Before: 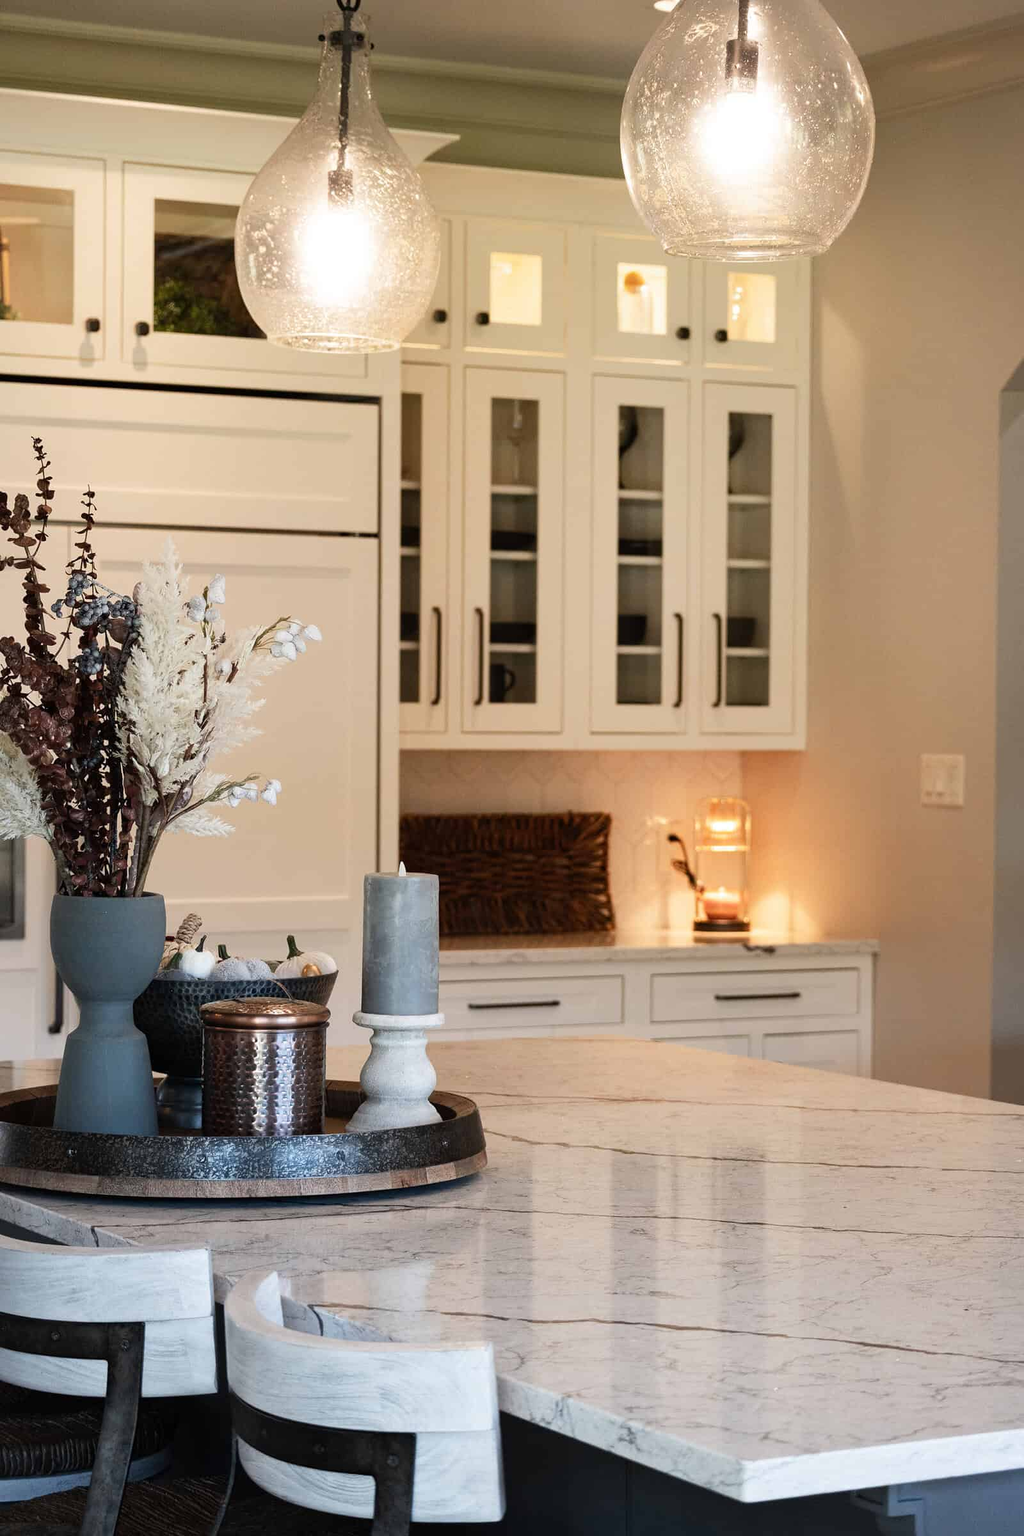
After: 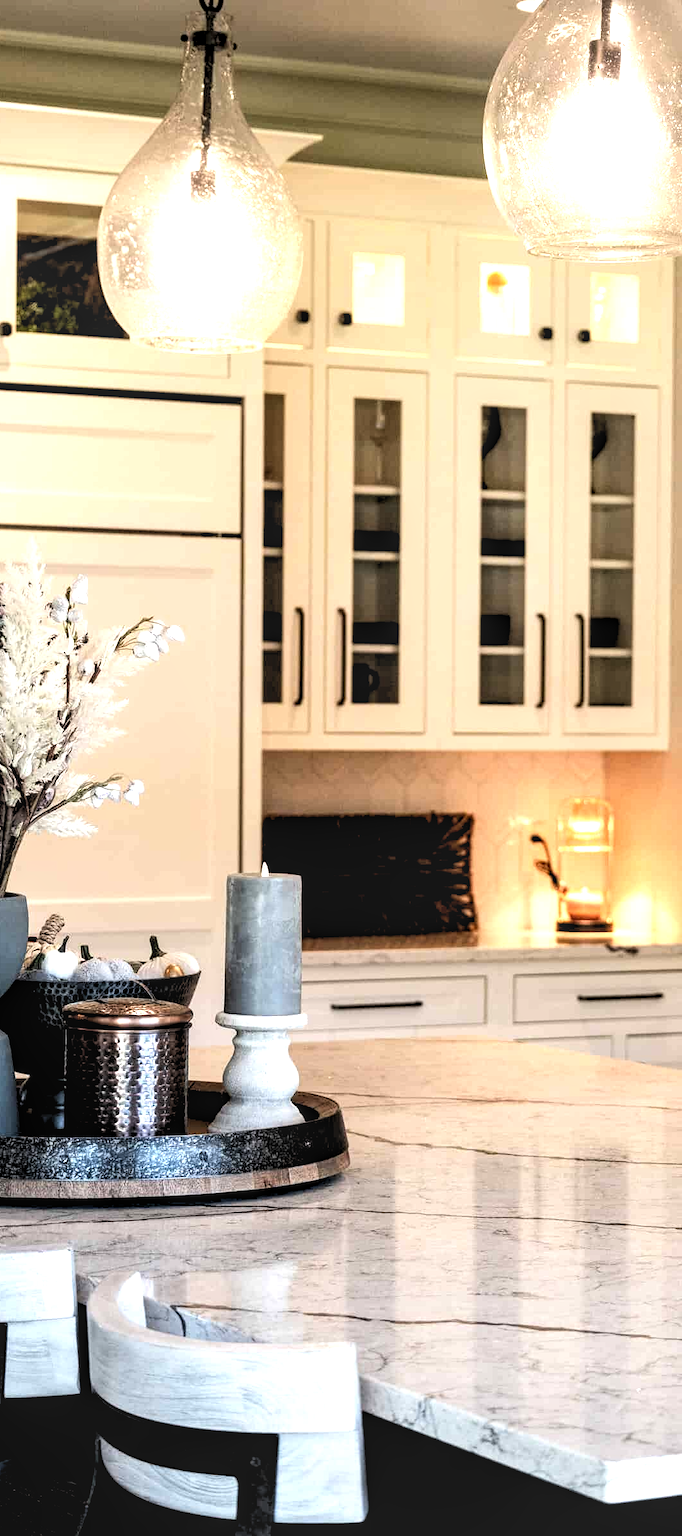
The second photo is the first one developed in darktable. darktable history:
local contrast: on, module defaults
rgb levels: levels [[0.013, 0.434, 0.89], [0, 0.5, 1], [0, 0.5, 1]]
crop and rotate: left 13.537%, right 19.796%
tone equalizer: -8 EV -0.75 EV, -7 EV -0.7 EV, -6 EV -0.6 EV, -5 EV -0.4 EV, -3 EV 0.4 EV, -2 EV 0.6 EV, -1 EV 0.7 EV, +0 EV 0.75 EV, edges refinement/feathering 500, mask exposure compensation -1.57 EV, preserve details no
